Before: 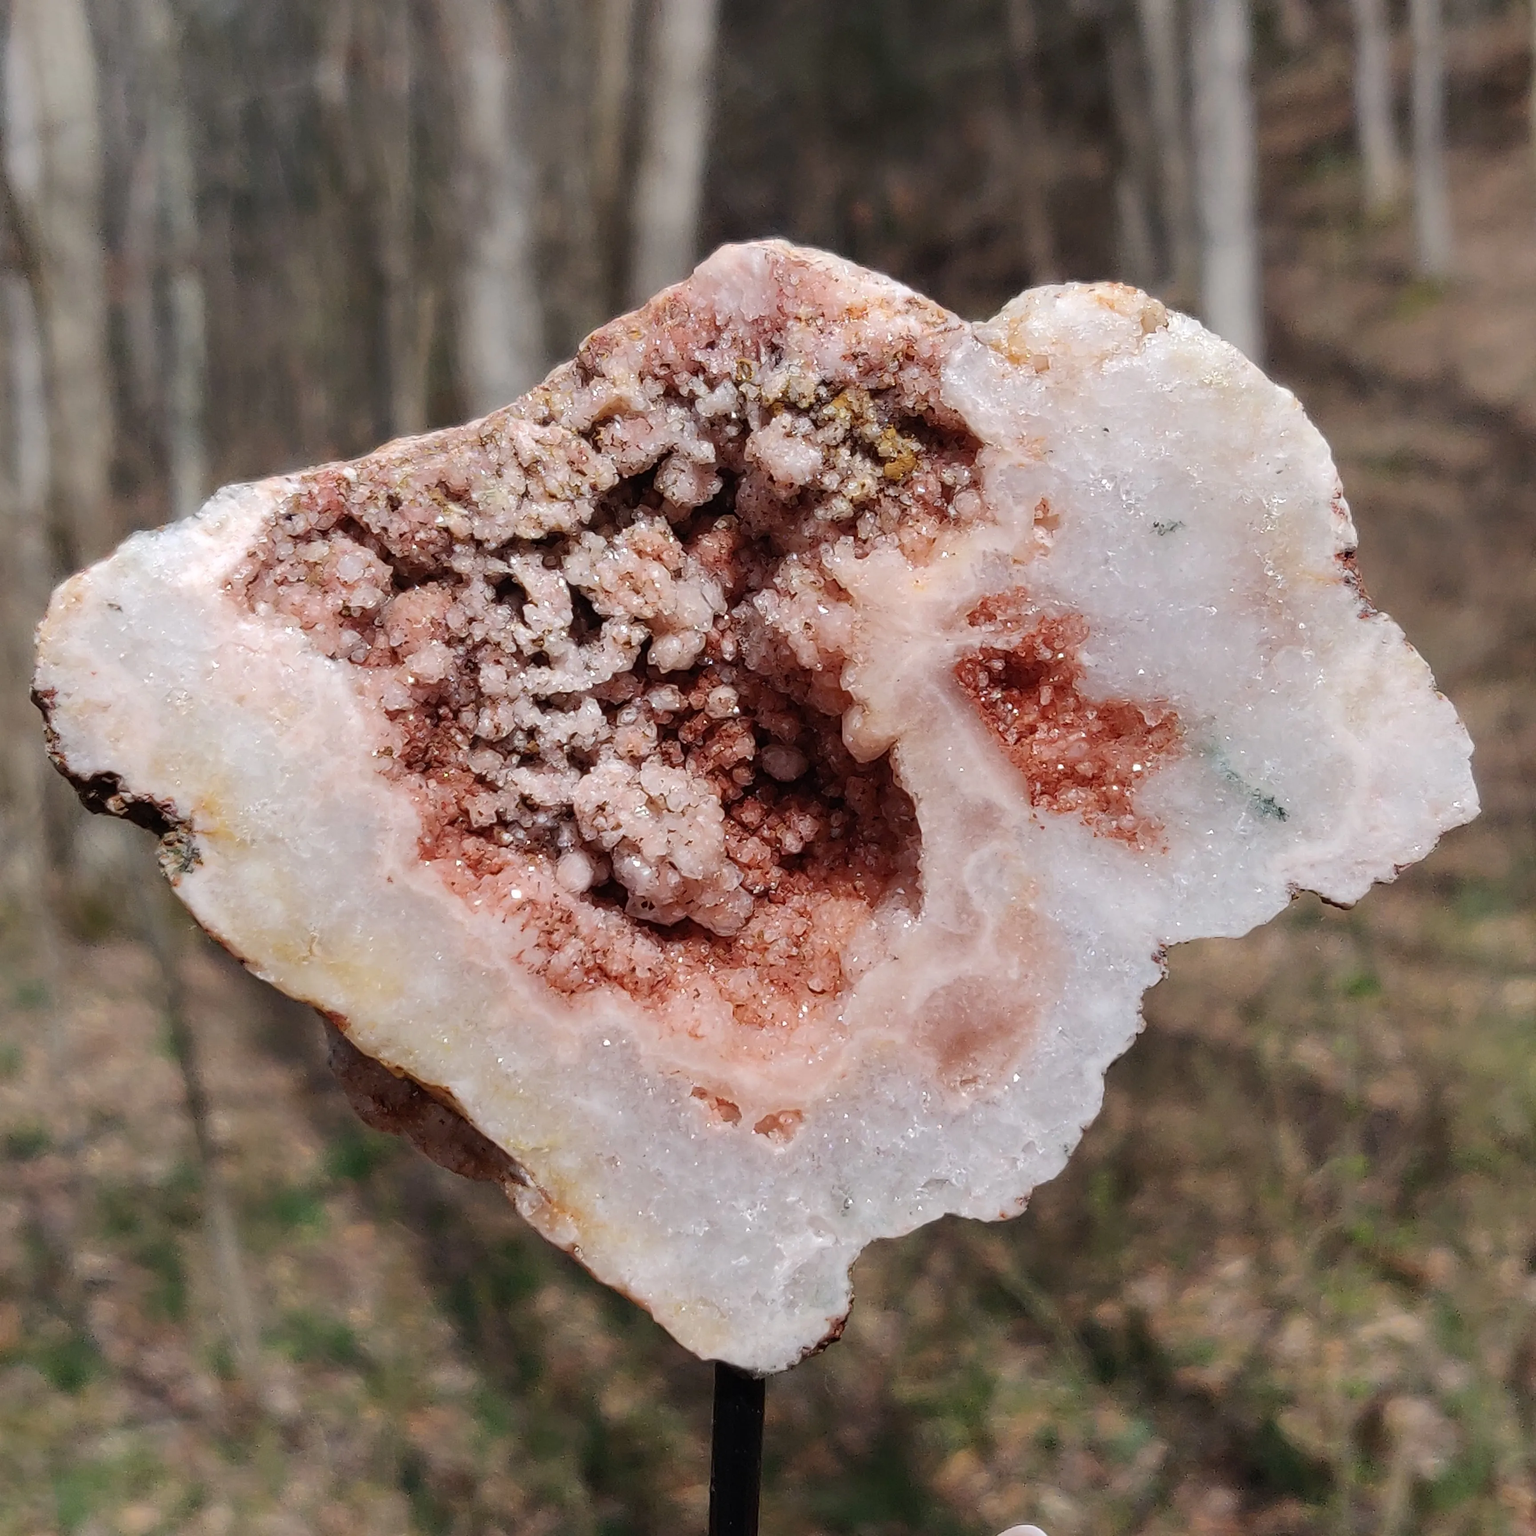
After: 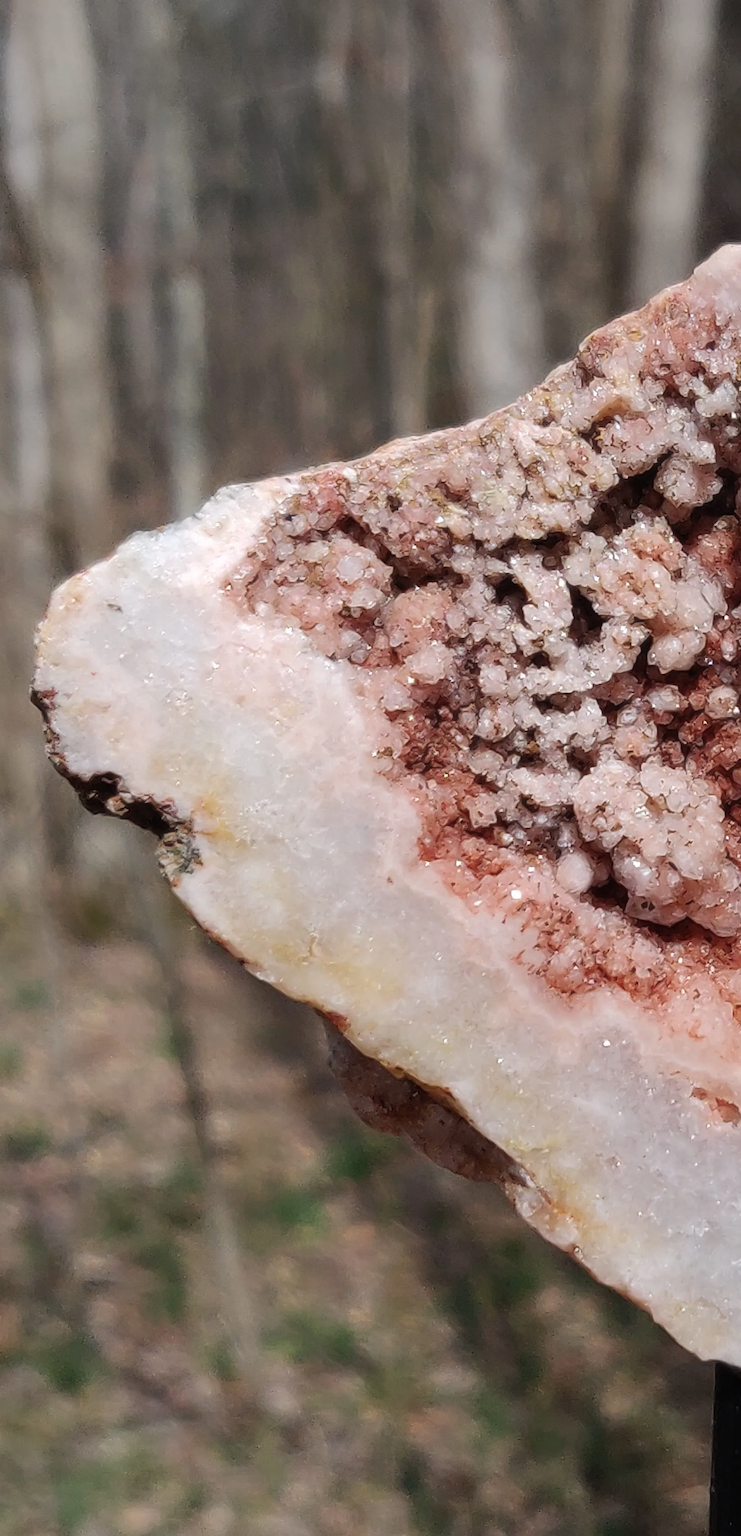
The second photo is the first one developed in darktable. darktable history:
crop and rotate: left 0.03%, top 0%, right 51.694%
haze removal: strength -0.095, adaptive false
sharpen: radius 2.936, amount 0.866, threshold 47.481
vignetting: fall-off start 72.78%, fall-off radius 108.57%, brightness -0.323, width/height ratio 0.726, unbound false
